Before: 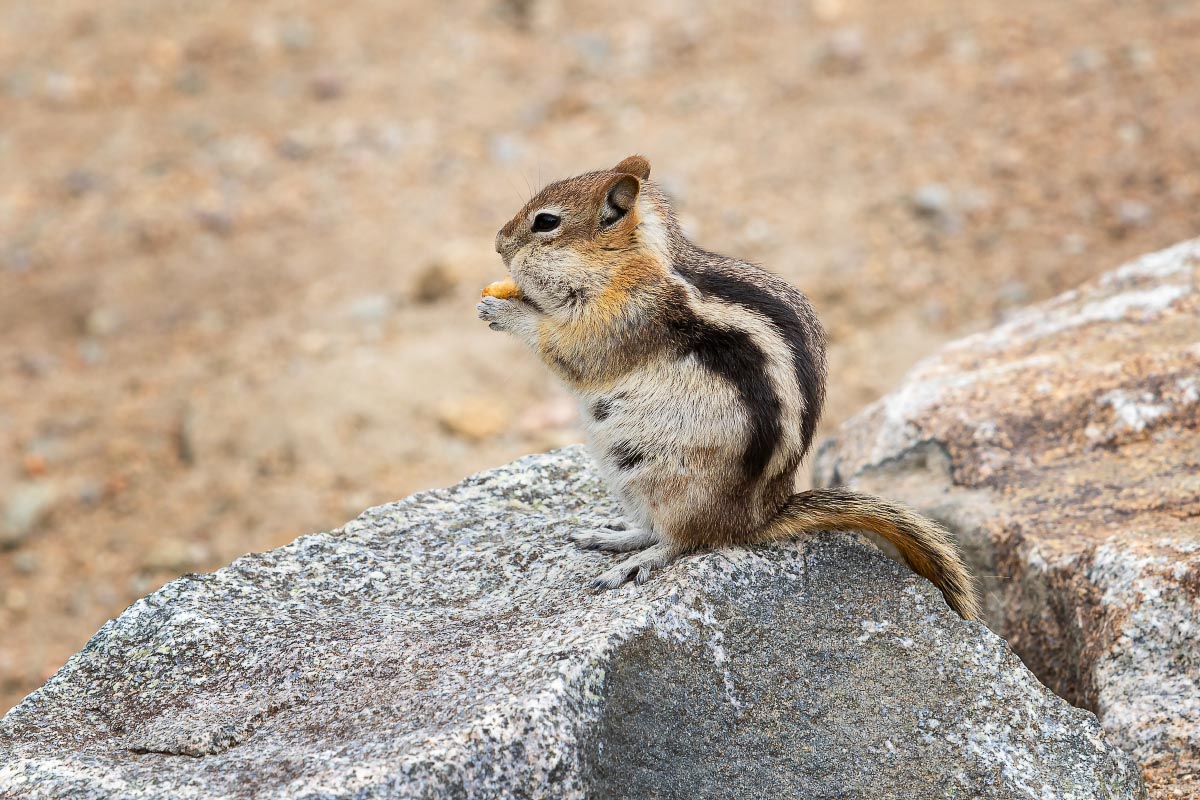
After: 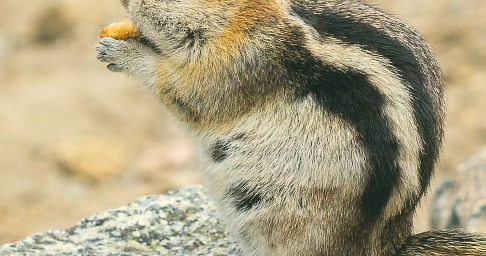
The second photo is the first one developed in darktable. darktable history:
color correction: highlights a* -0.469, highlights b* 9.11, shadows a* -9.17, shadows b* 0.718
exposure: black level correction -0.015, compensate highlight preservation false
crop: left 31.867%, top 32.485%, right 27.583%, bottom 35.415%
